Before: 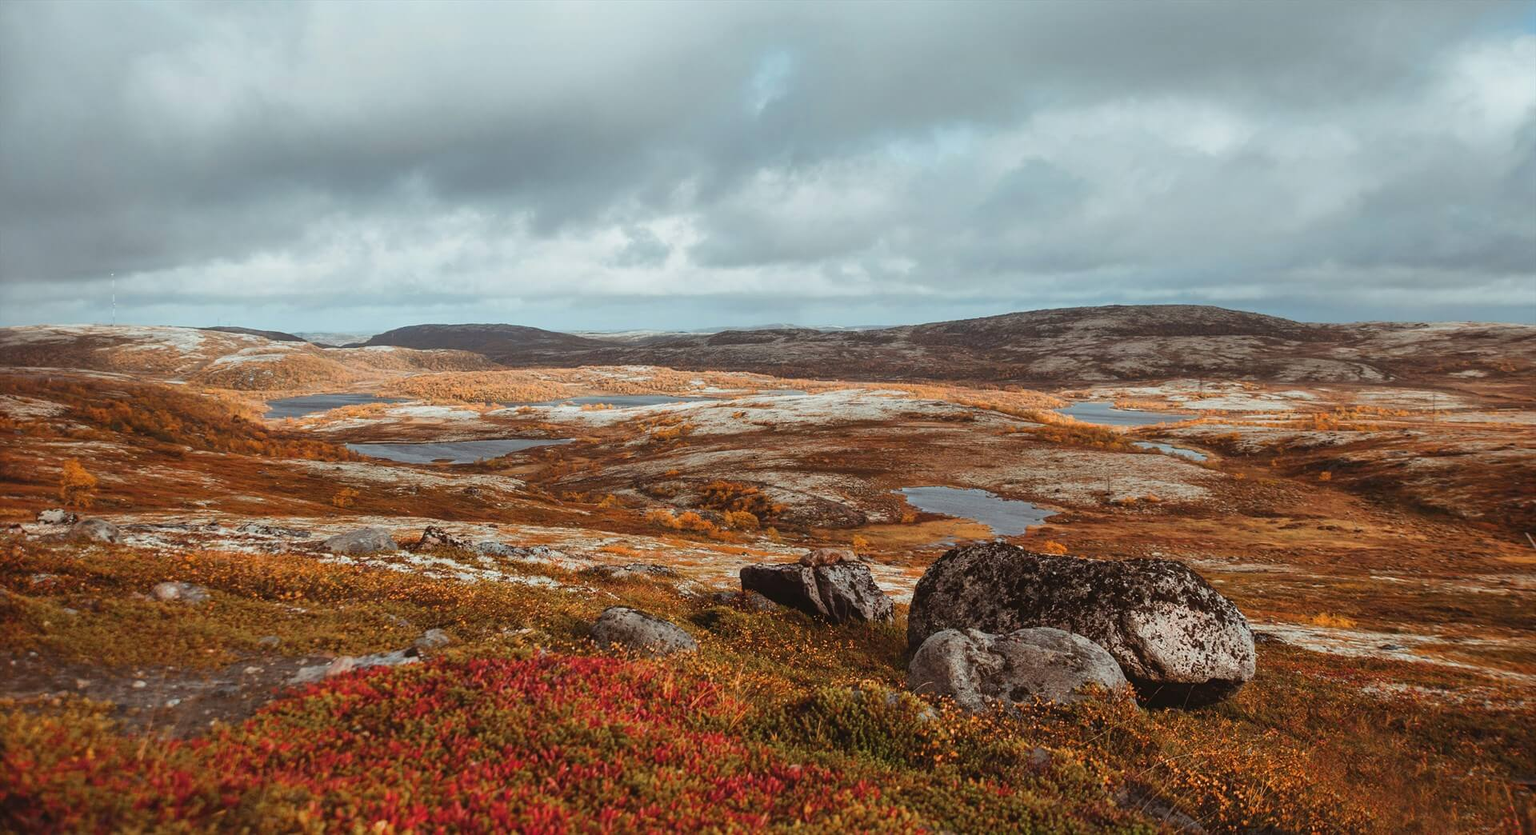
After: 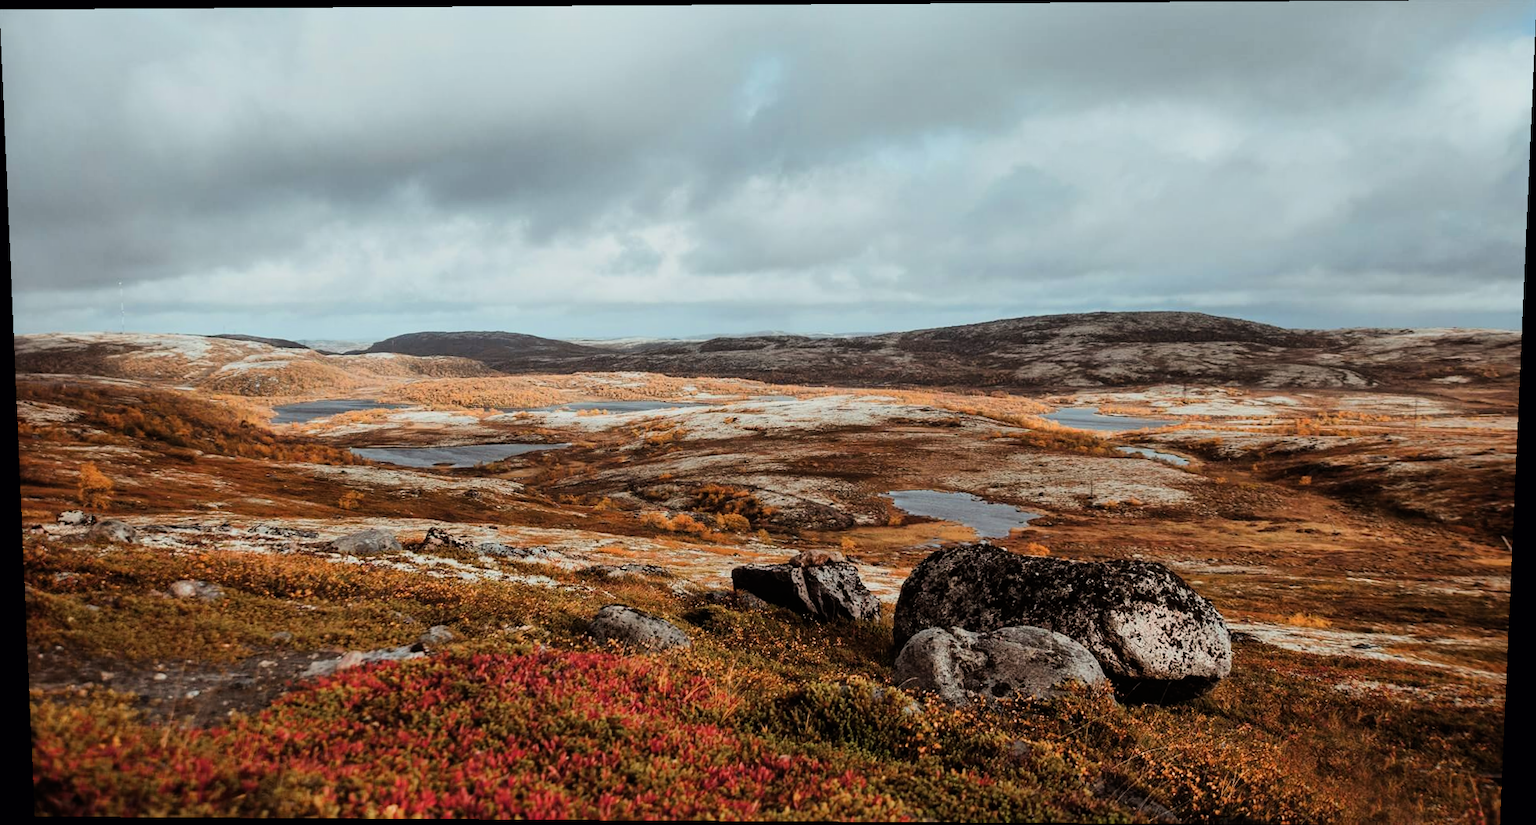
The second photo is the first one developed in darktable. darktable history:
filmic rgb: hardness 4.17, contrast 1.364, color science v6 (2022)
rotate and perspective: lens shift (vertical) 0.048, lens shift (horizontal) -0.024, automatic cropping off
bloom: size 15%, threshold 97%, strength 7%
